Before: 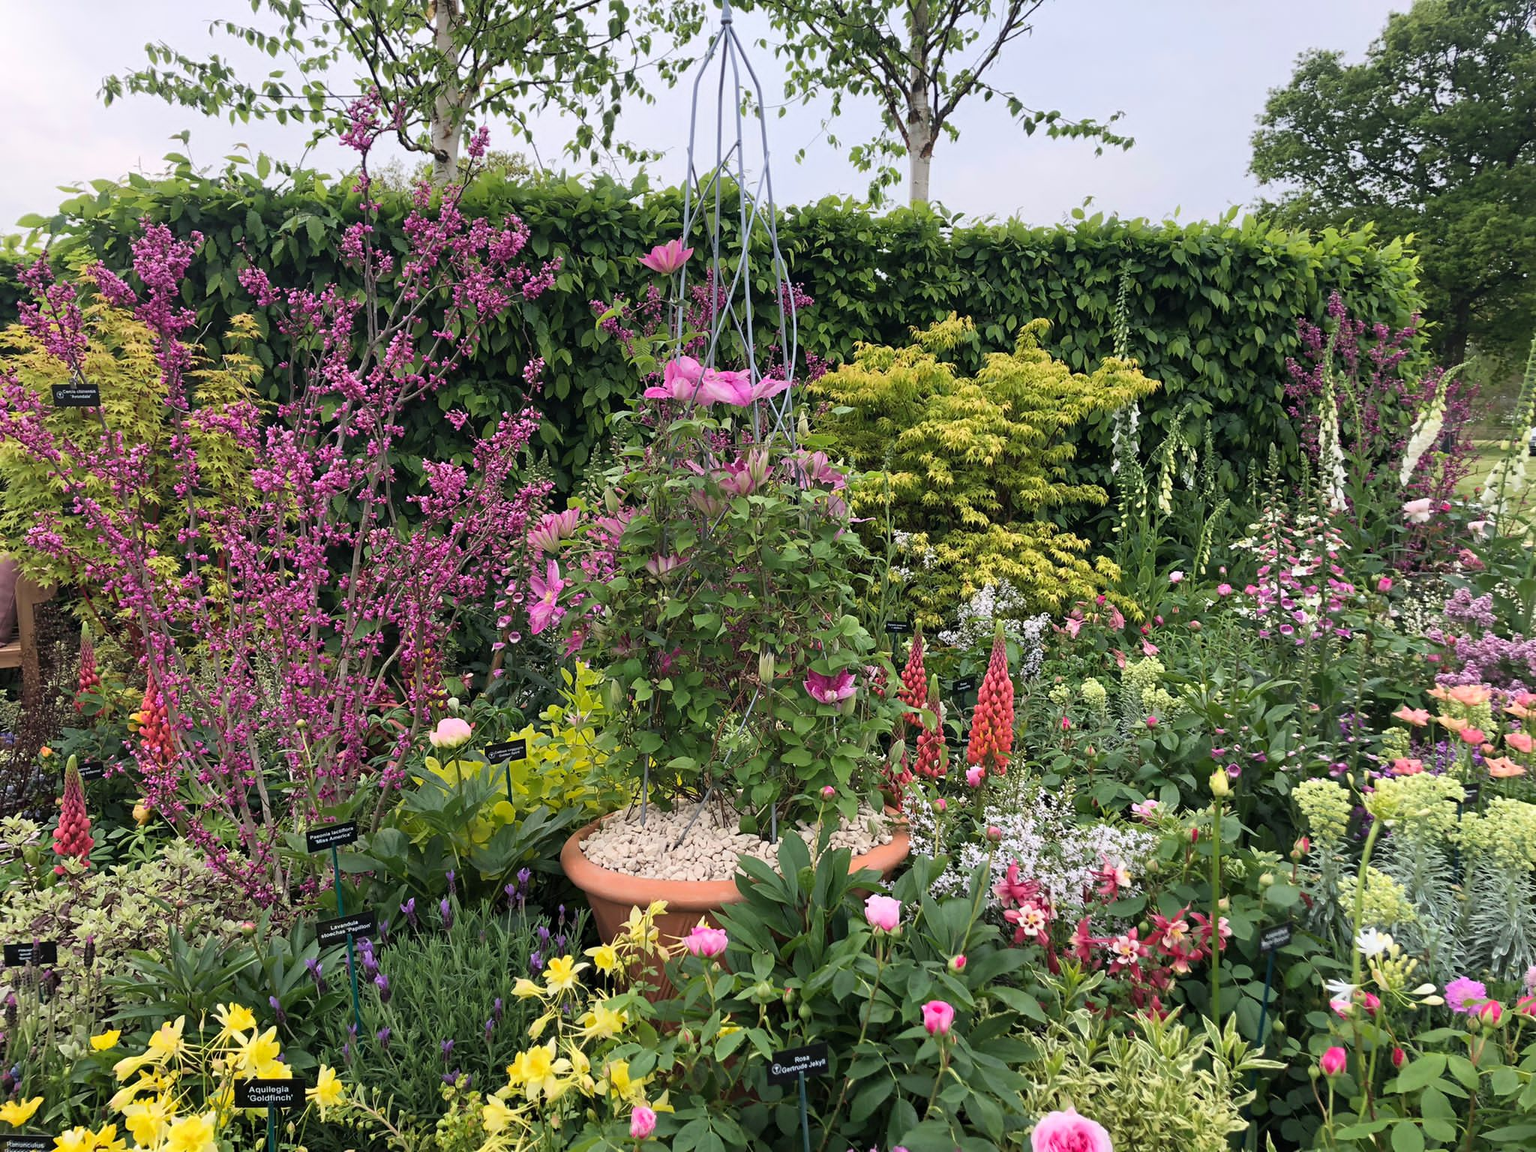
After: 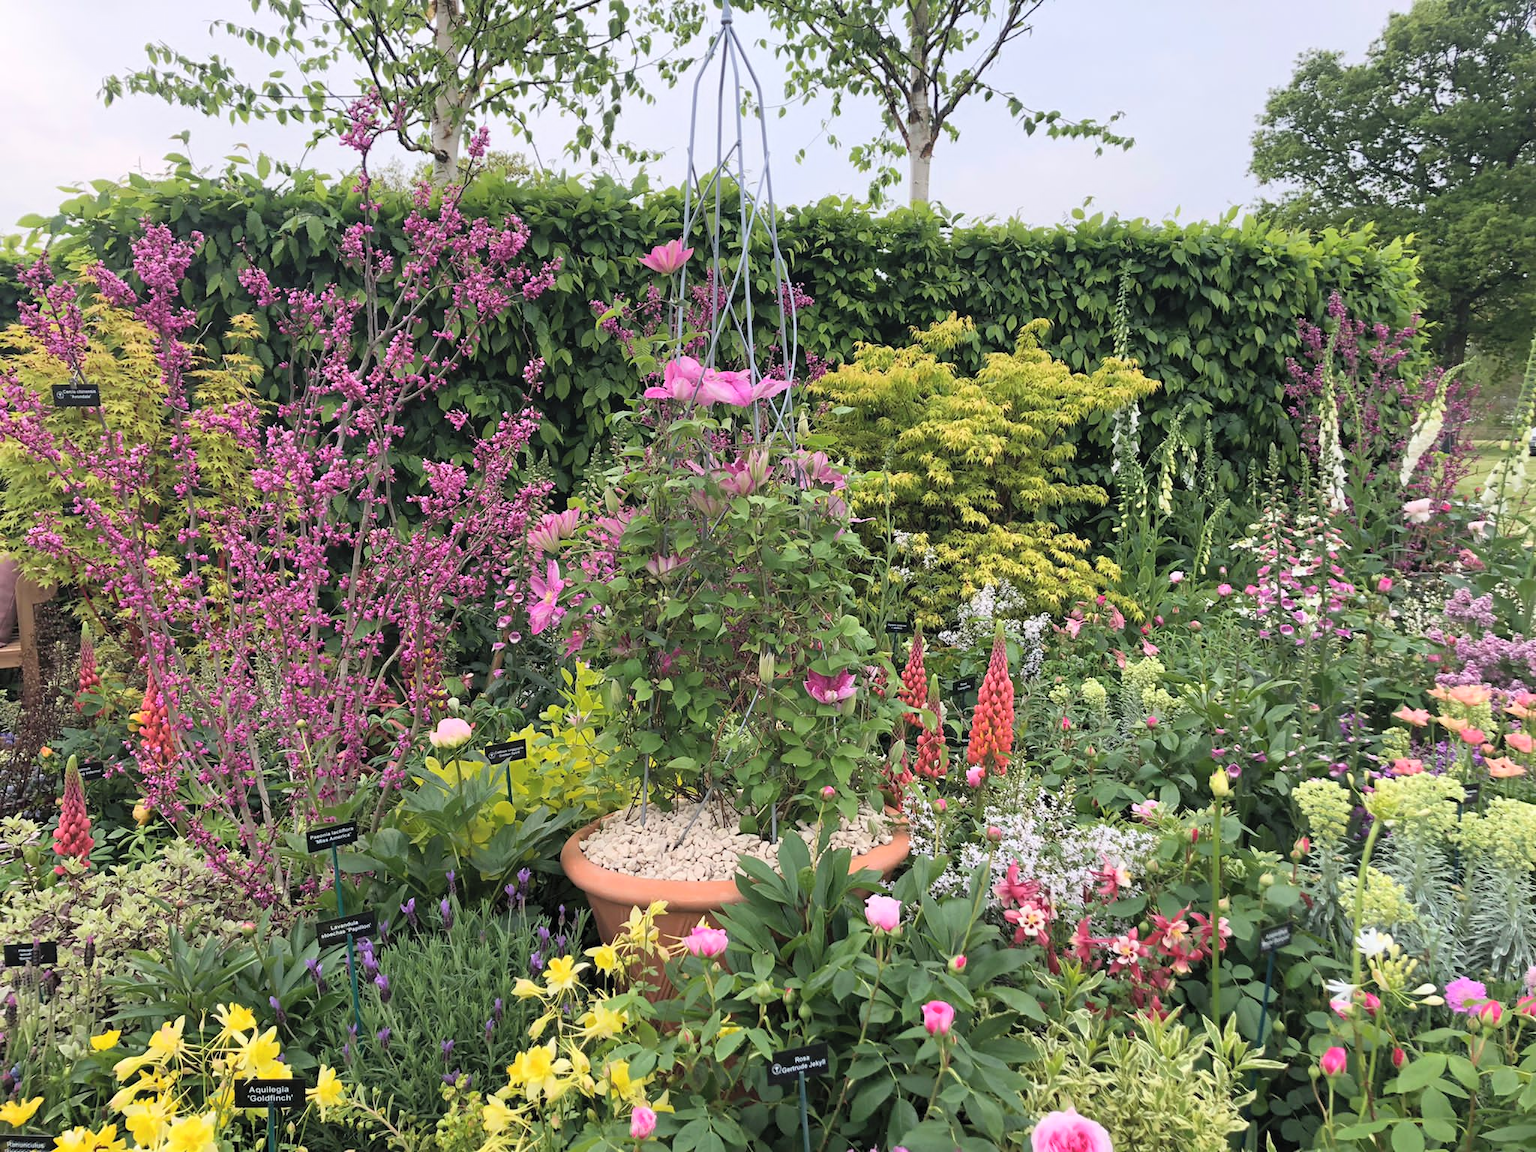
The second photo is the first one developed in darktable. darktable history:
contrast brightness saturation: brightness 0.126
